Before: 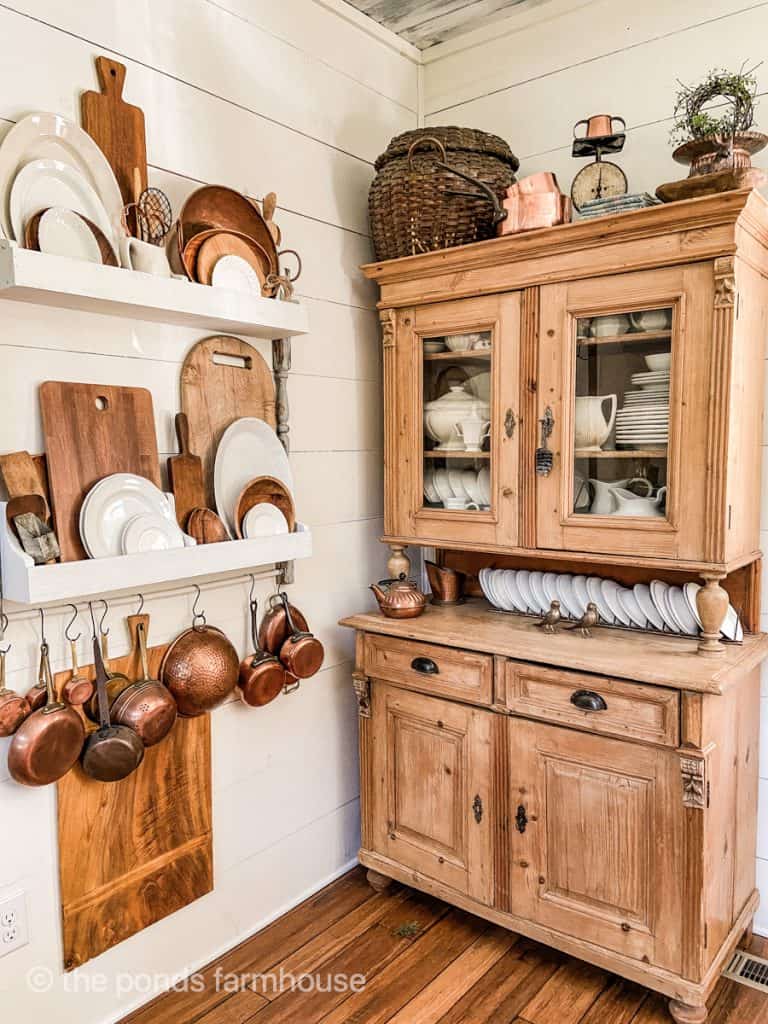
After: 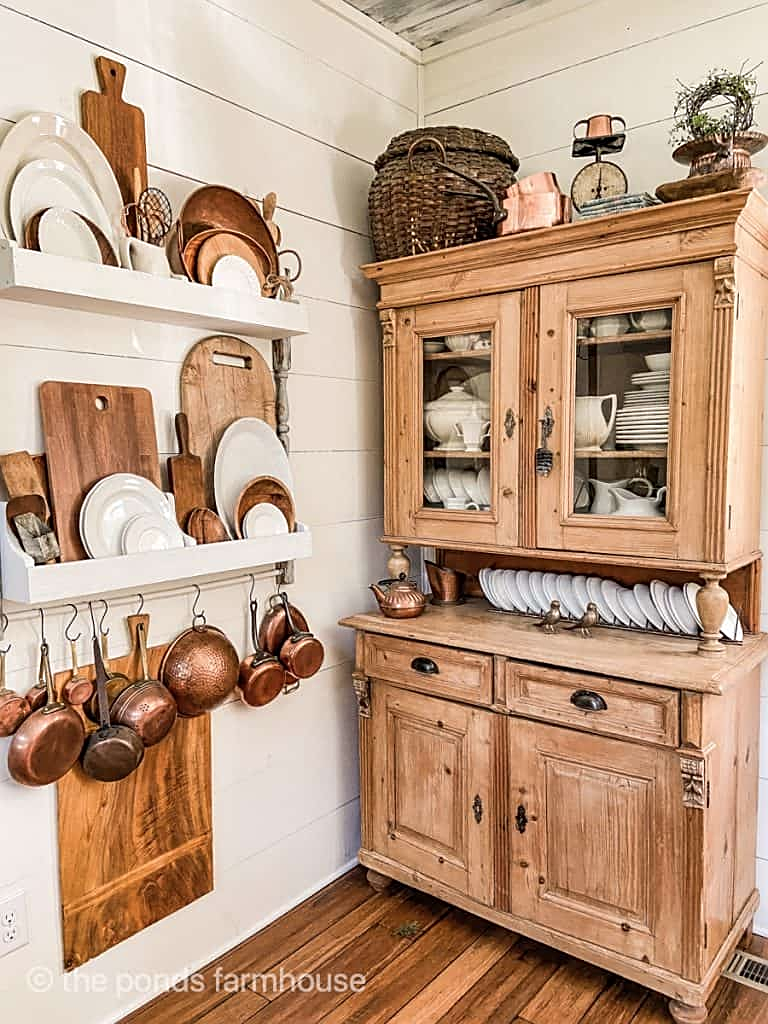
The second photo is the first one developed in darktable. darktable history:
contrast brightness saturation: contrast 0.01, saturation -0.05
sharpen: on, module defaults
